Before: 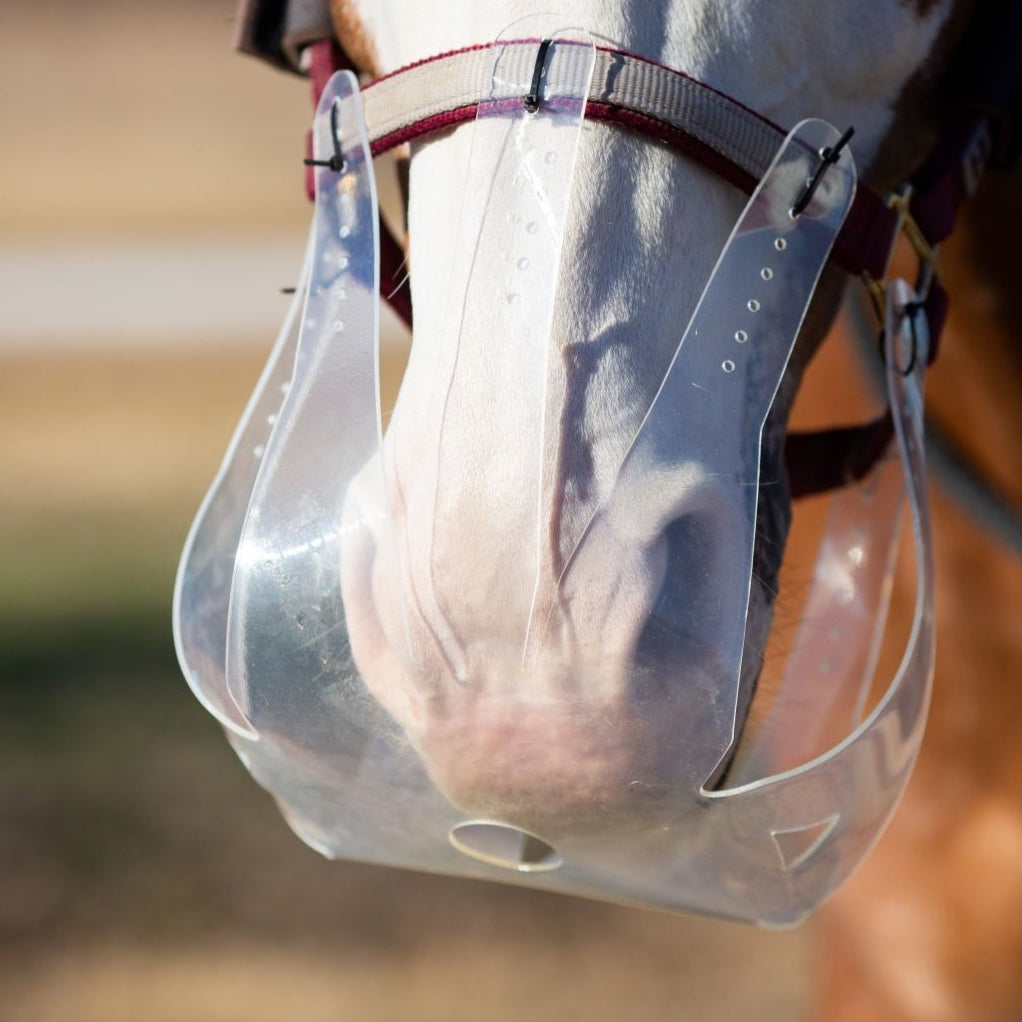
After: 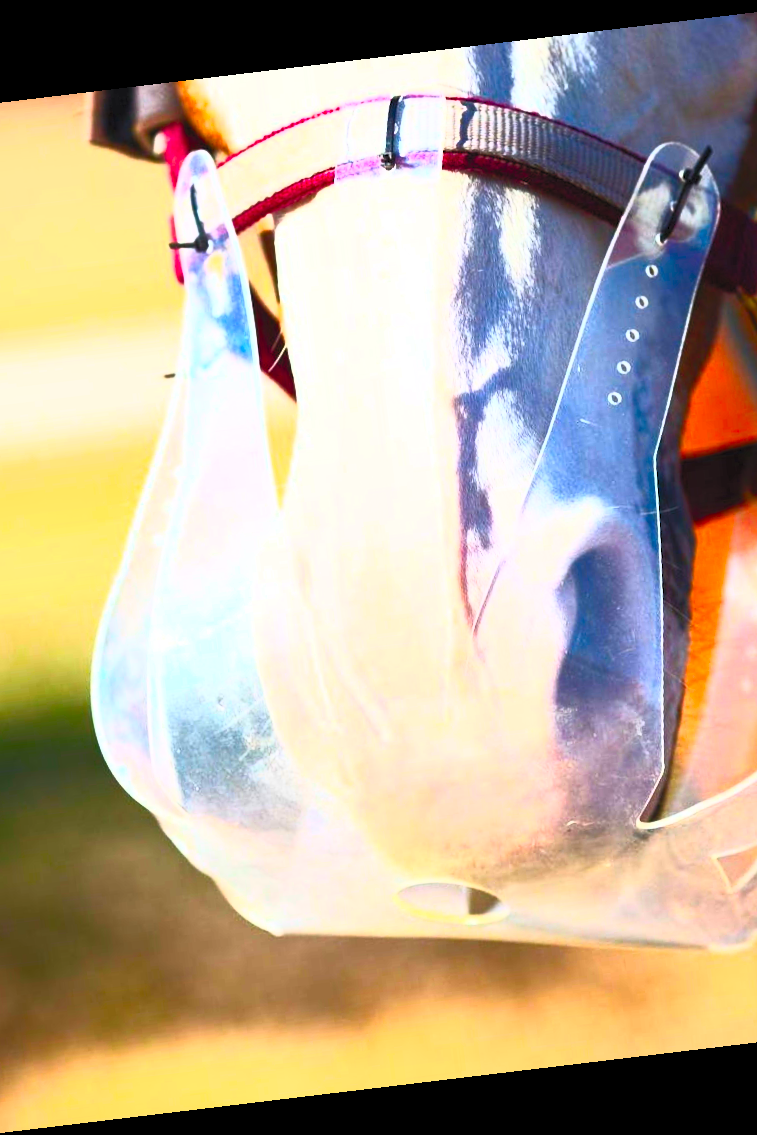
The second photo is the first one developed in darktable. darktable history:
contrast brightness saturation: contrast 1, brightness 1, saturation 1
crop and rotate: left 13.409%, right 19.924%
color balance rgb: perceptual saturation grading › global saturation 30%, global vibrance 10%
rotate and perspective: rotation -6.83°, automatic cropping off
